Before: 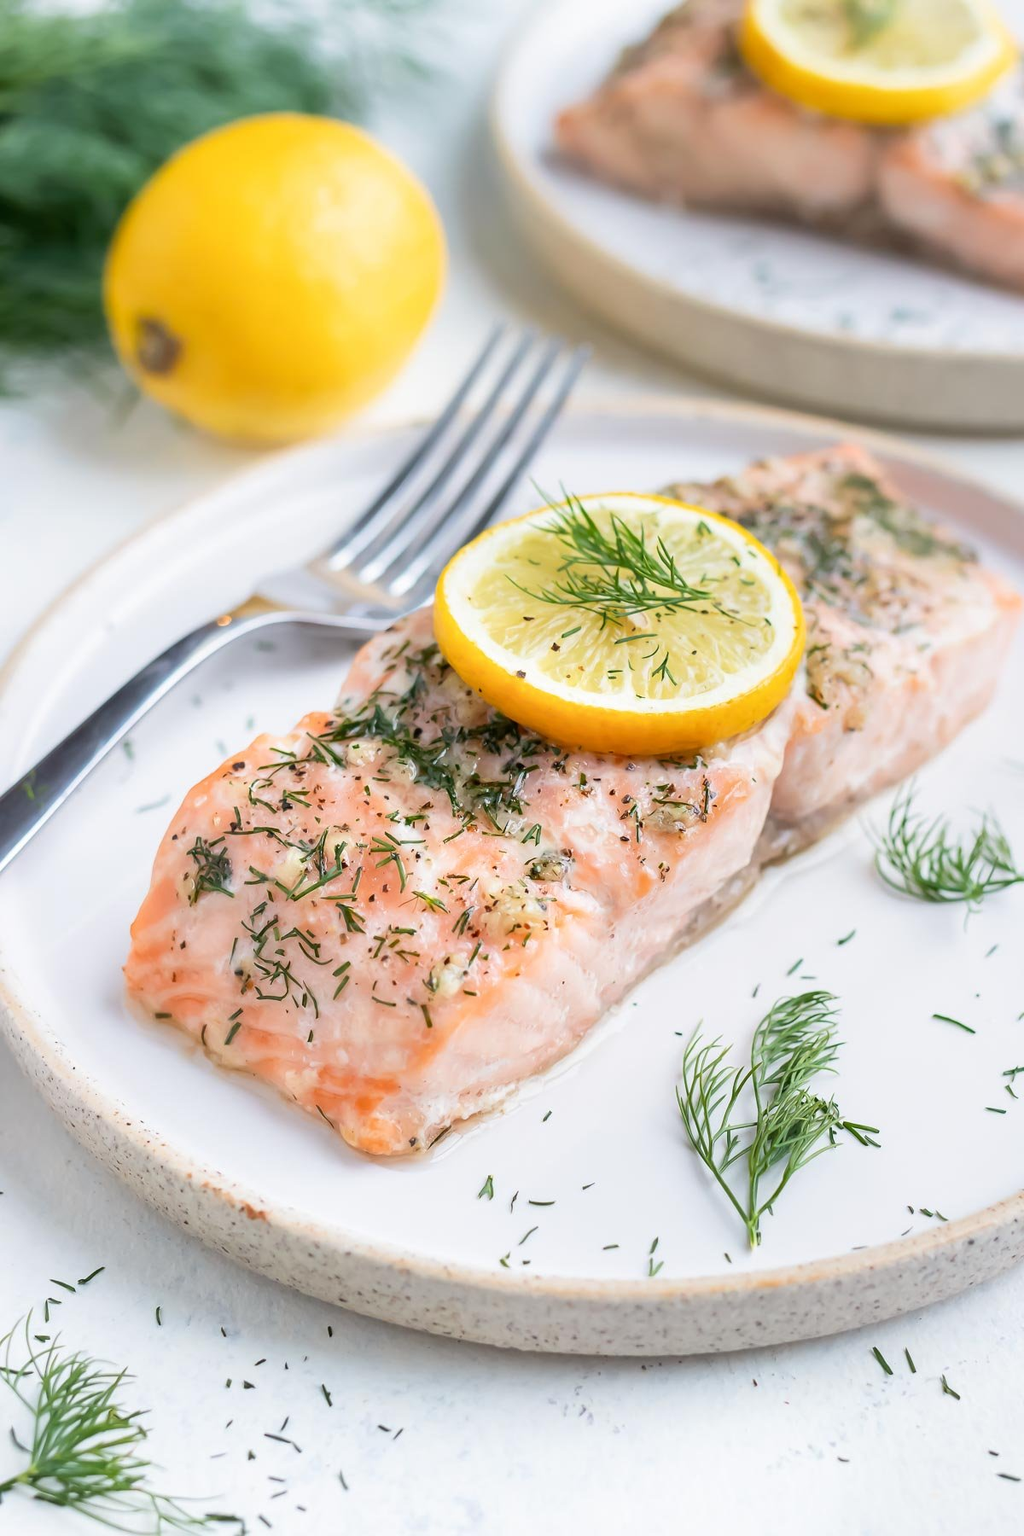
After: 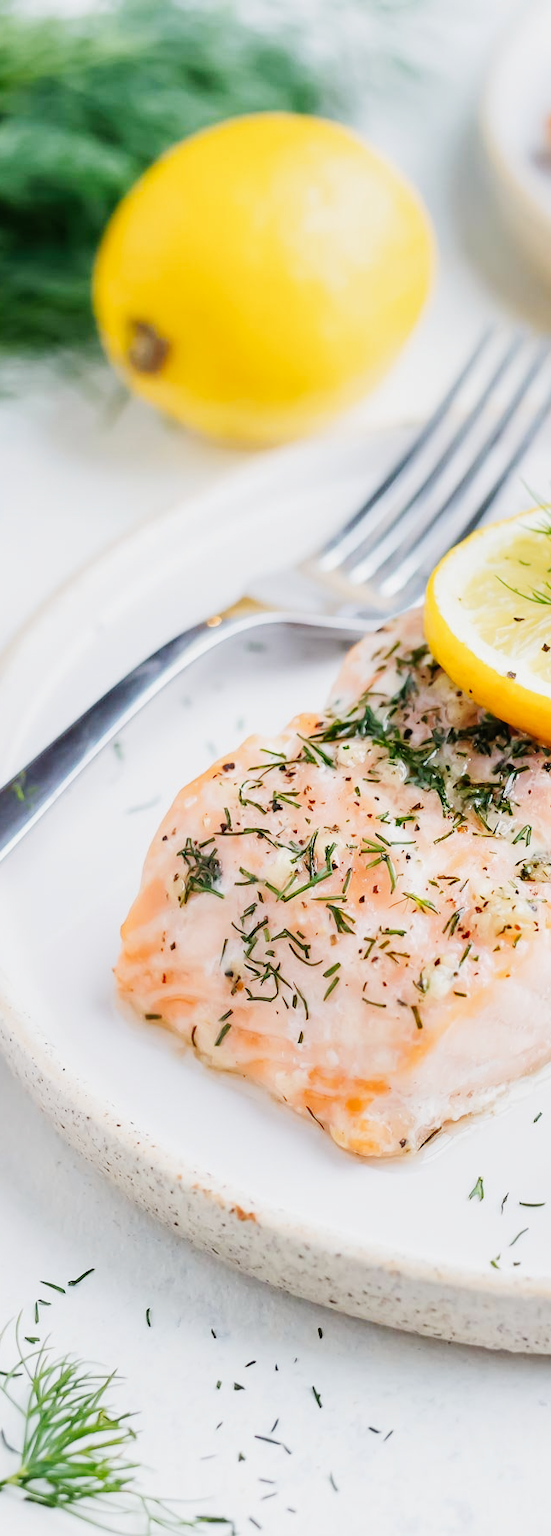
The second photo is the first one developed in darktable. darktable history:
crop: left 1.005%, right 45.177%, bottom 0.088%
tone curve: curves: ch0 [(0, 0.03) (0.113, 0.087) (0.207, 0.184) (0.515, 0.612) (0.712, 0.793) (1, 0.946)]; ch1 [(0, 0) (0.172, 0.123) (0.317, 0.279) (0.414, 0.382) (0.476, 0.479) (0.505, 0.498) (0.534, 0.534) (0.621, 0.65) (0.709, 0.764) (1, 1)]; ch2 [(0, 0) (0.411, 0.424) (0.505, 0.505) (0.521, 0.524) (0.537, 0.57) (0.65, 0.699) (1, 1)], preserve colors none
local contrast: highlights 107%, shadows 101%, detail 119%, midtone range 0.2
